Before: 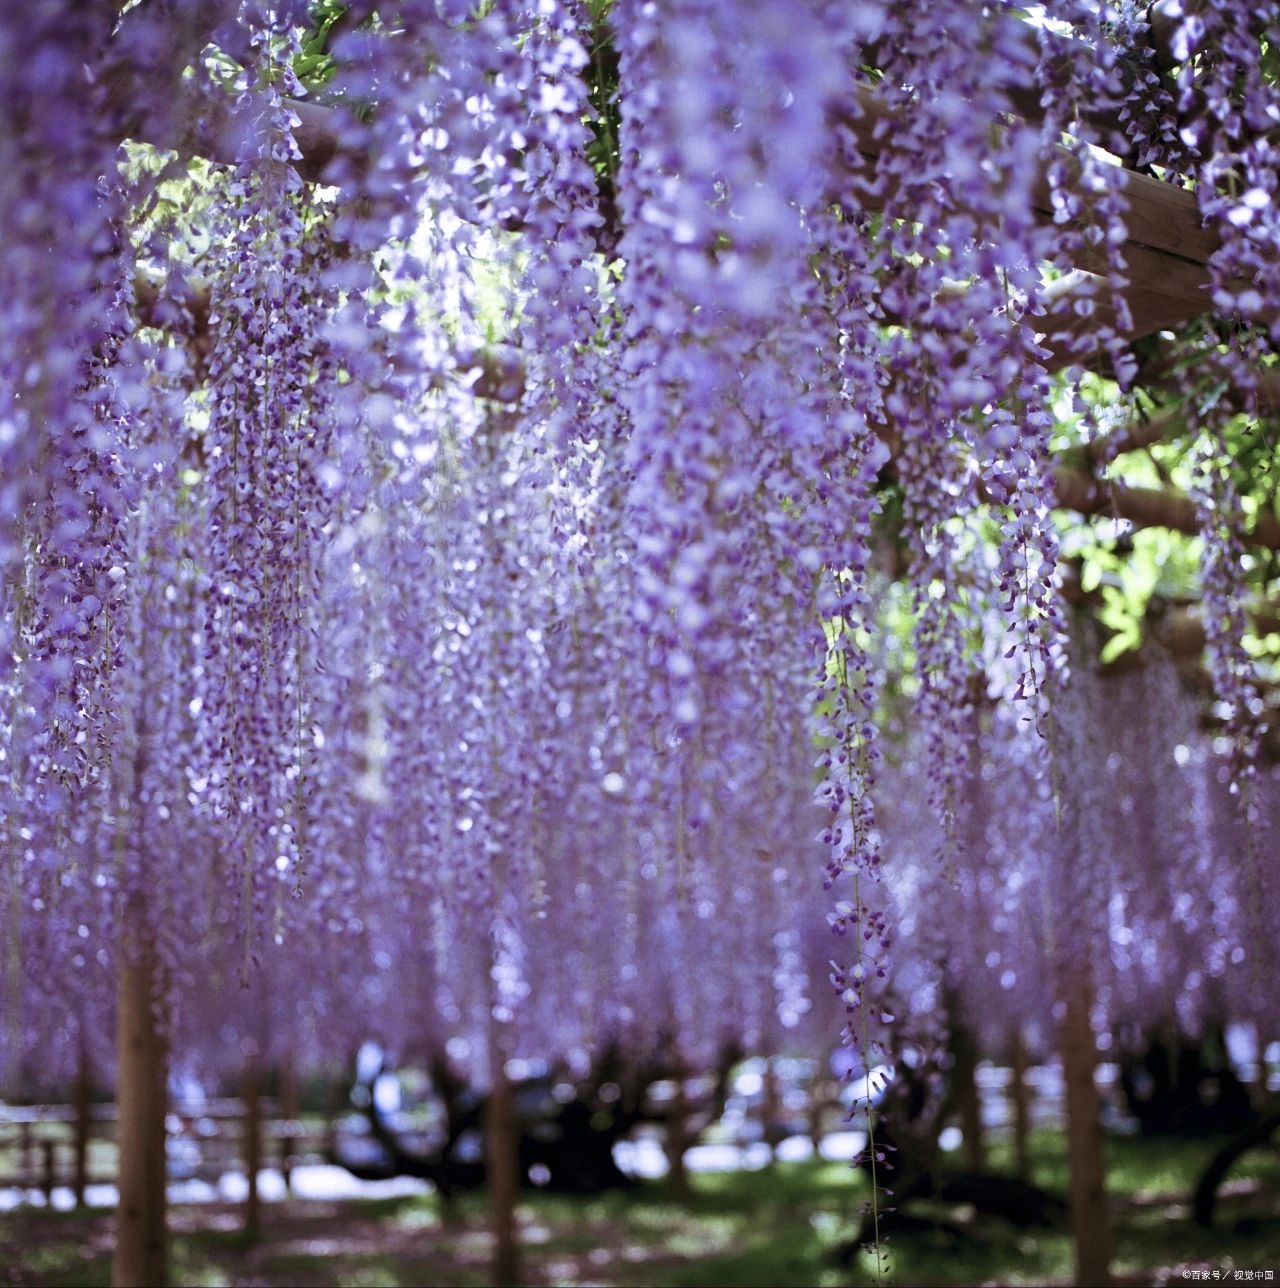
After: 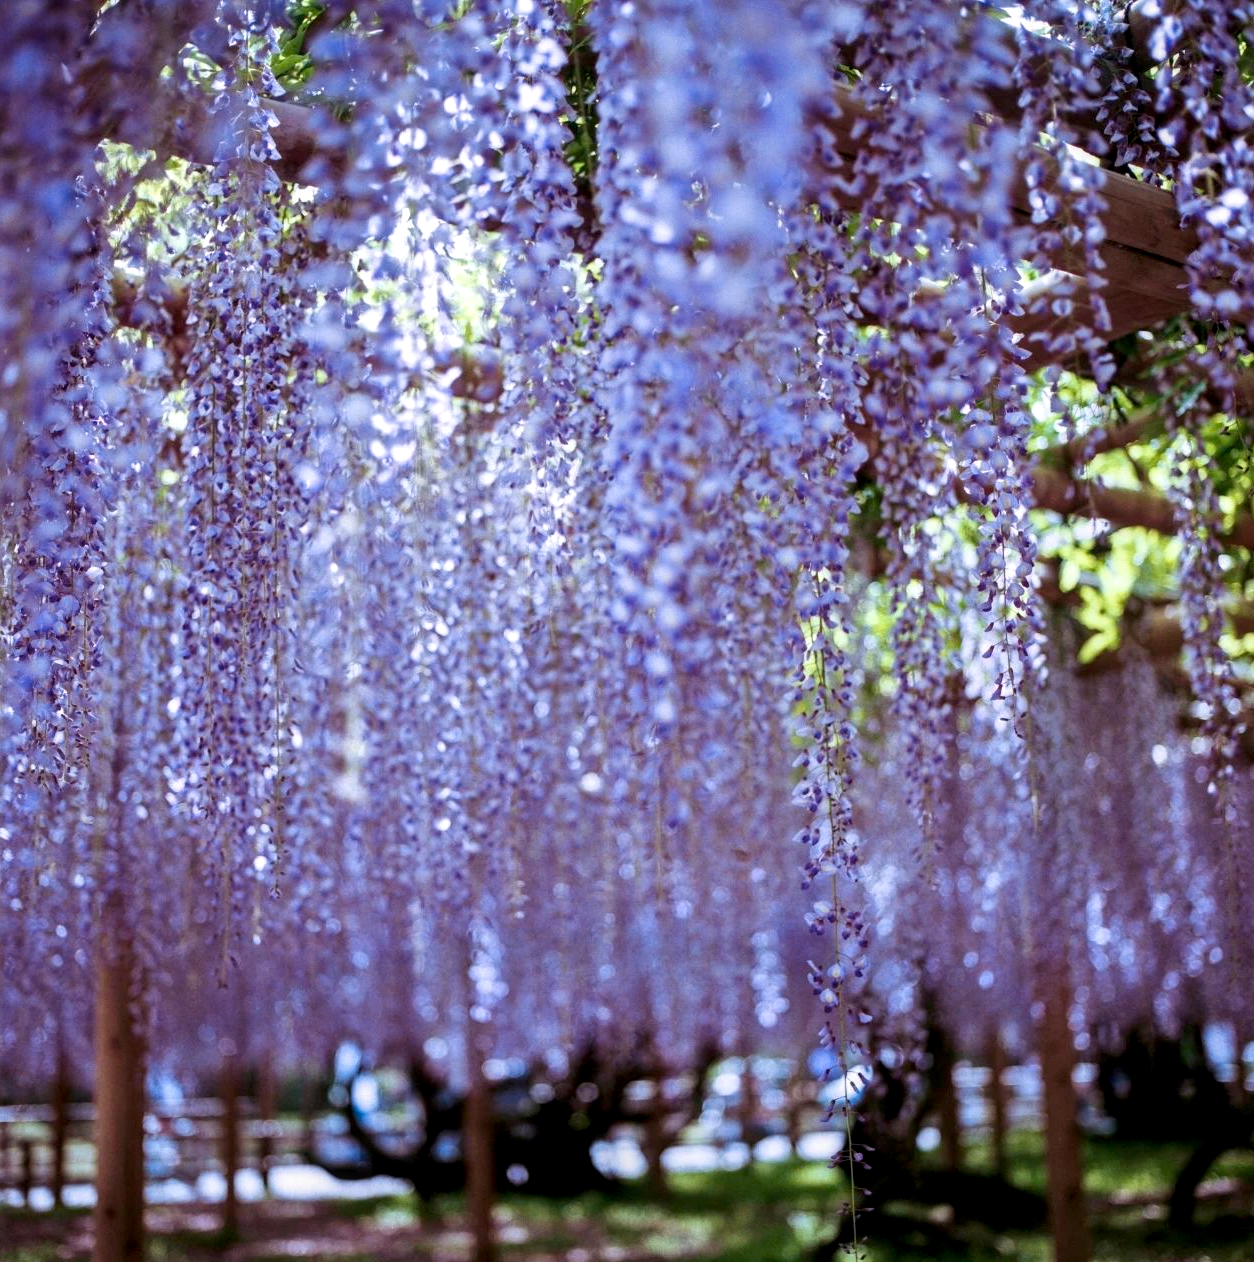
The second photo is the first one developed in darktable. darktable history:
crop: left 1.743%, right 0.268%, bottom 2.011%
local contrast: on, module defaults
color zones: curves: ch1 [(0.235, 0.558) (0.75, 0.5)]; ch2 [(0.25, 0.462) (0.749, 0.457)], mix 40.67%
